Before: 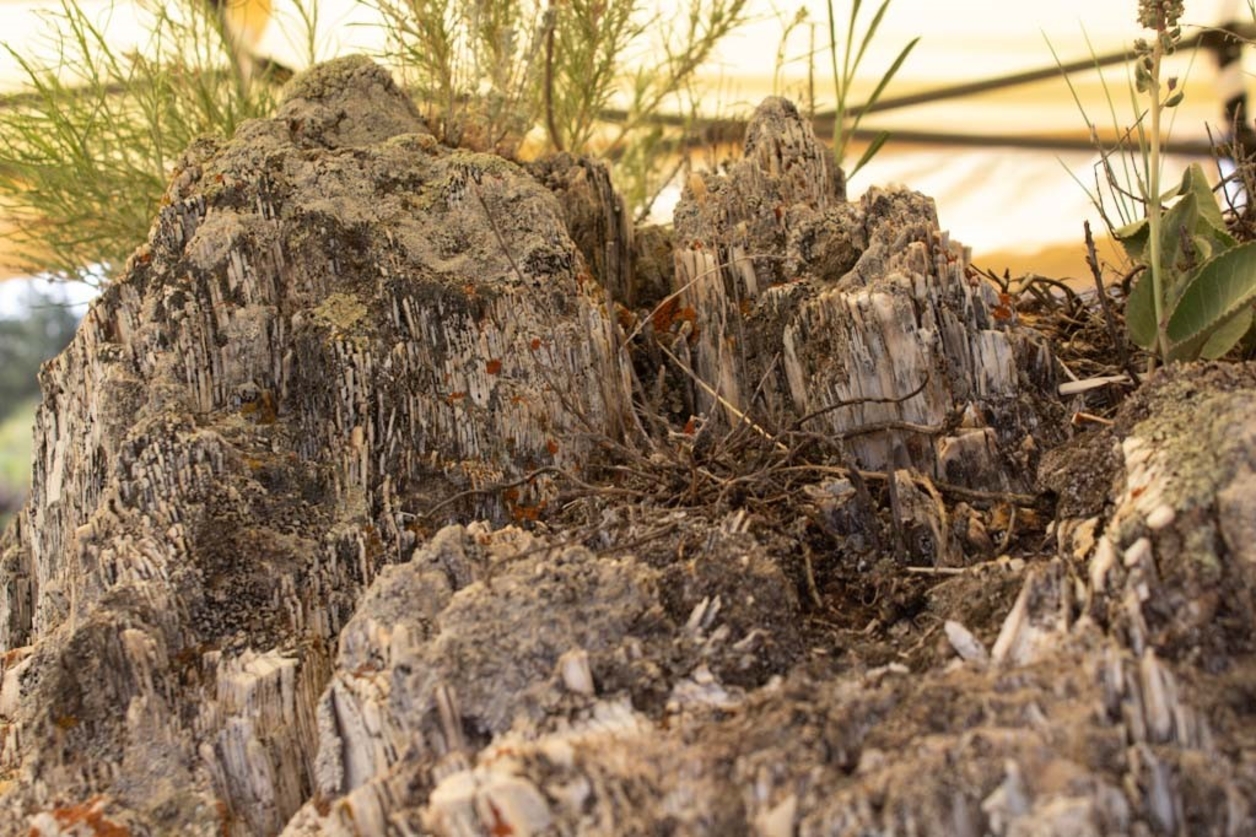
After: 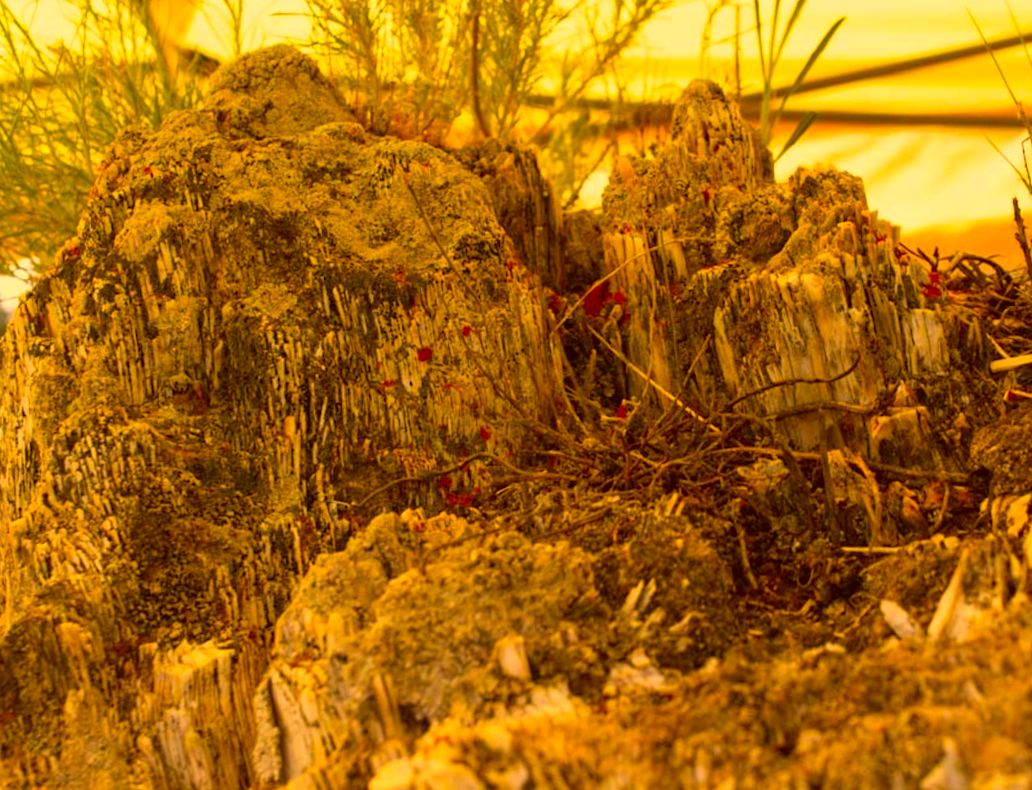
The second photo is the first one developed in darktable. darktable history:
color correction: highlights a* 10.44, highlights b* 30.04, shadows a* 2.73, shadows b* 17.51, saturation 1.72
crop and rotate: angle 1°, left 4.281%, top 0.642%, right 11.383%, bottom 2.486%
